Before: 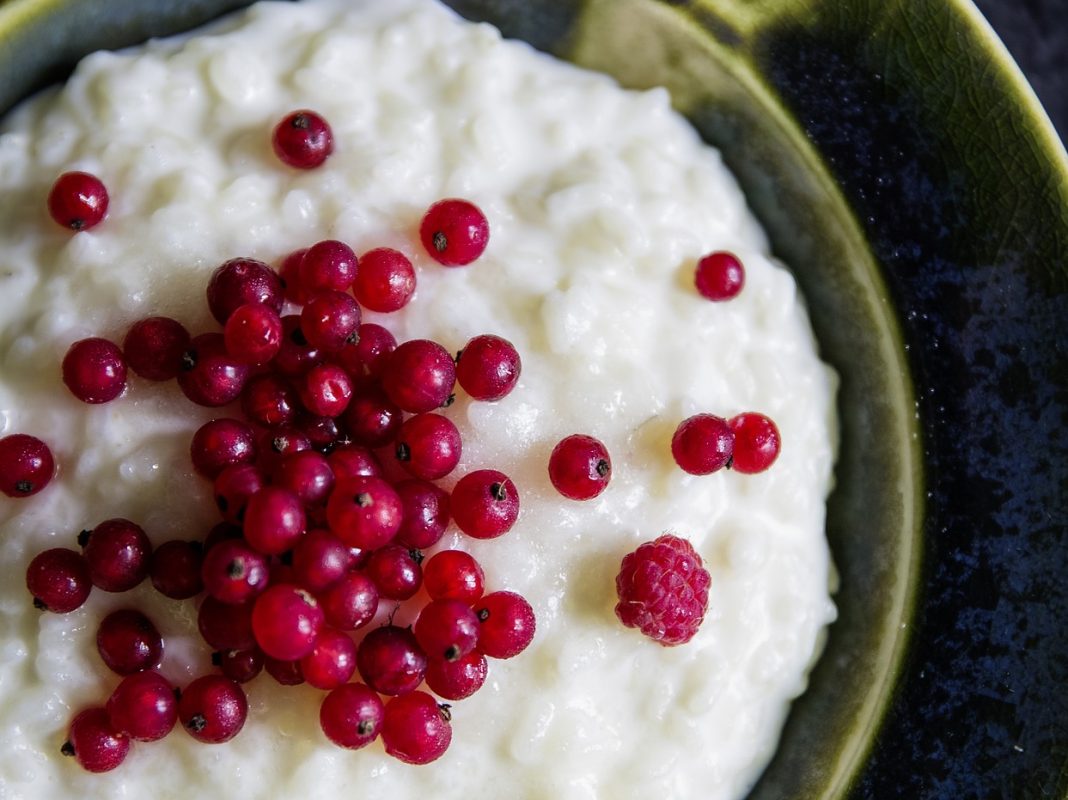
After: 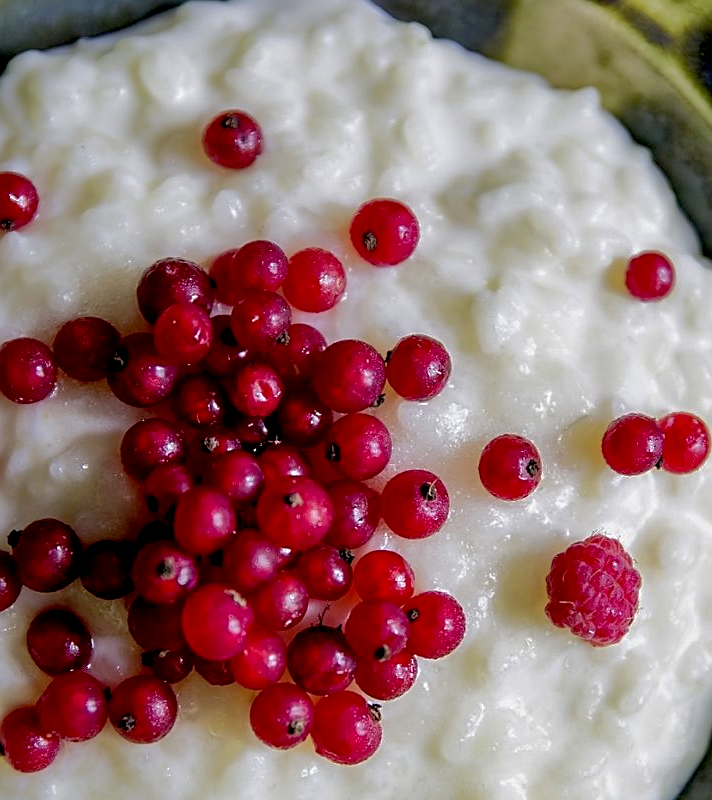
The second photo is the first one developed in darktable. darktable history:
sharpen: on, module defaults
shadows and highlights: shadows 40, highlights -60
crop and rotate: left 6.617%, right 26.717%
exposure: black level correction 0.01, exposure 0.011 EV, compensate highlight preservation false
